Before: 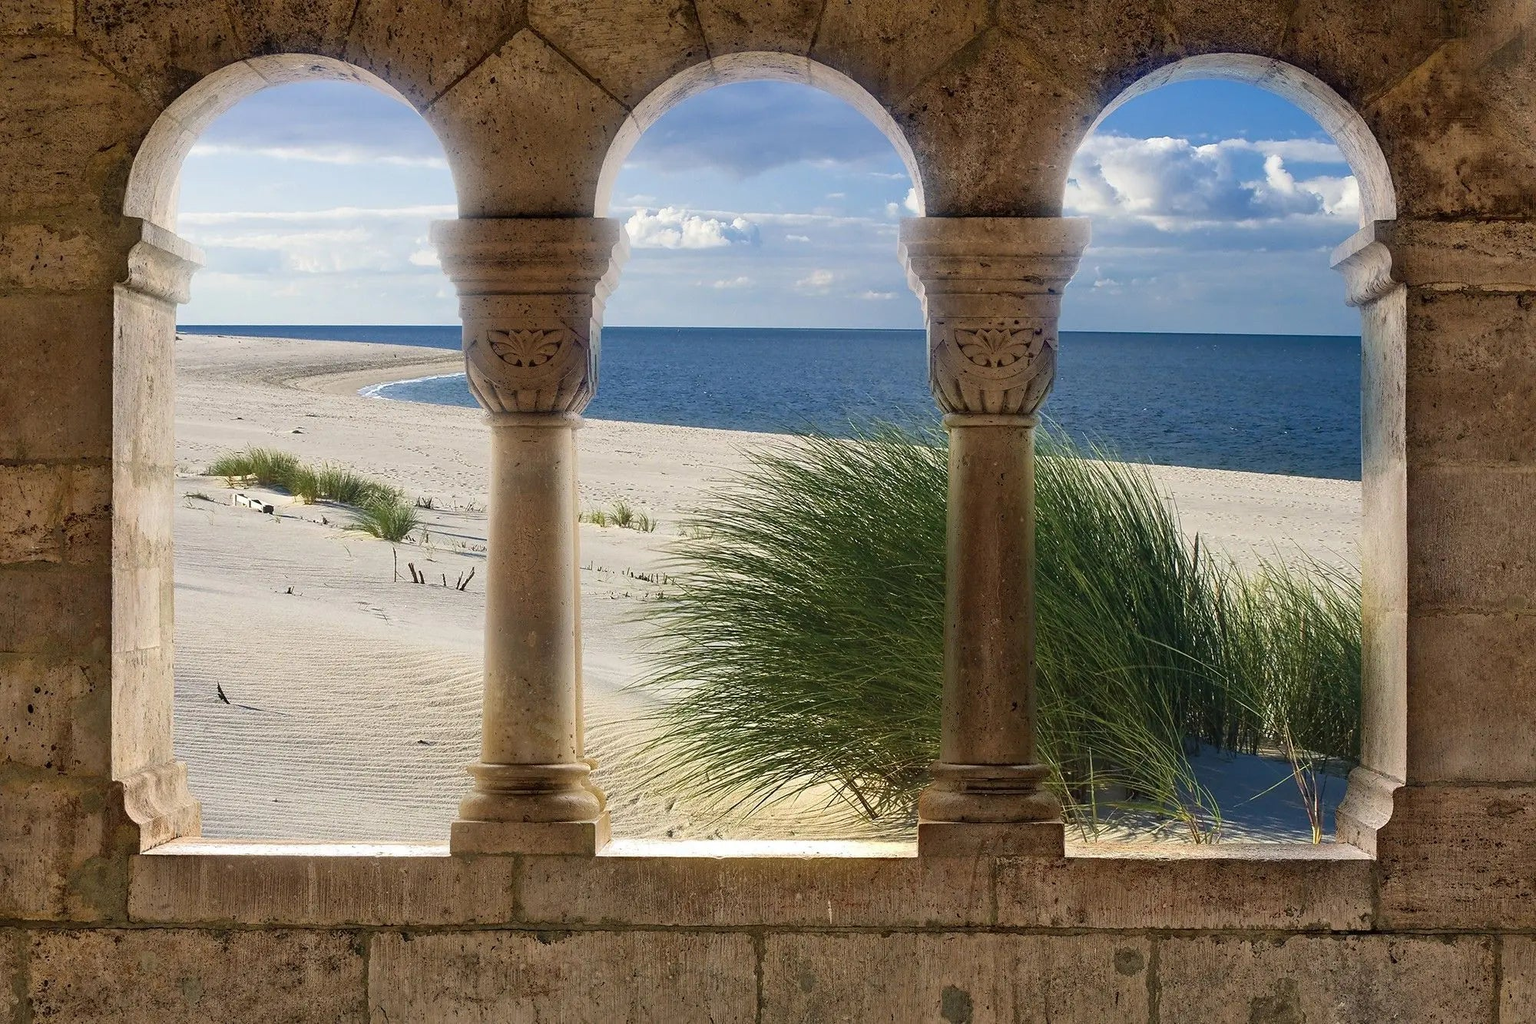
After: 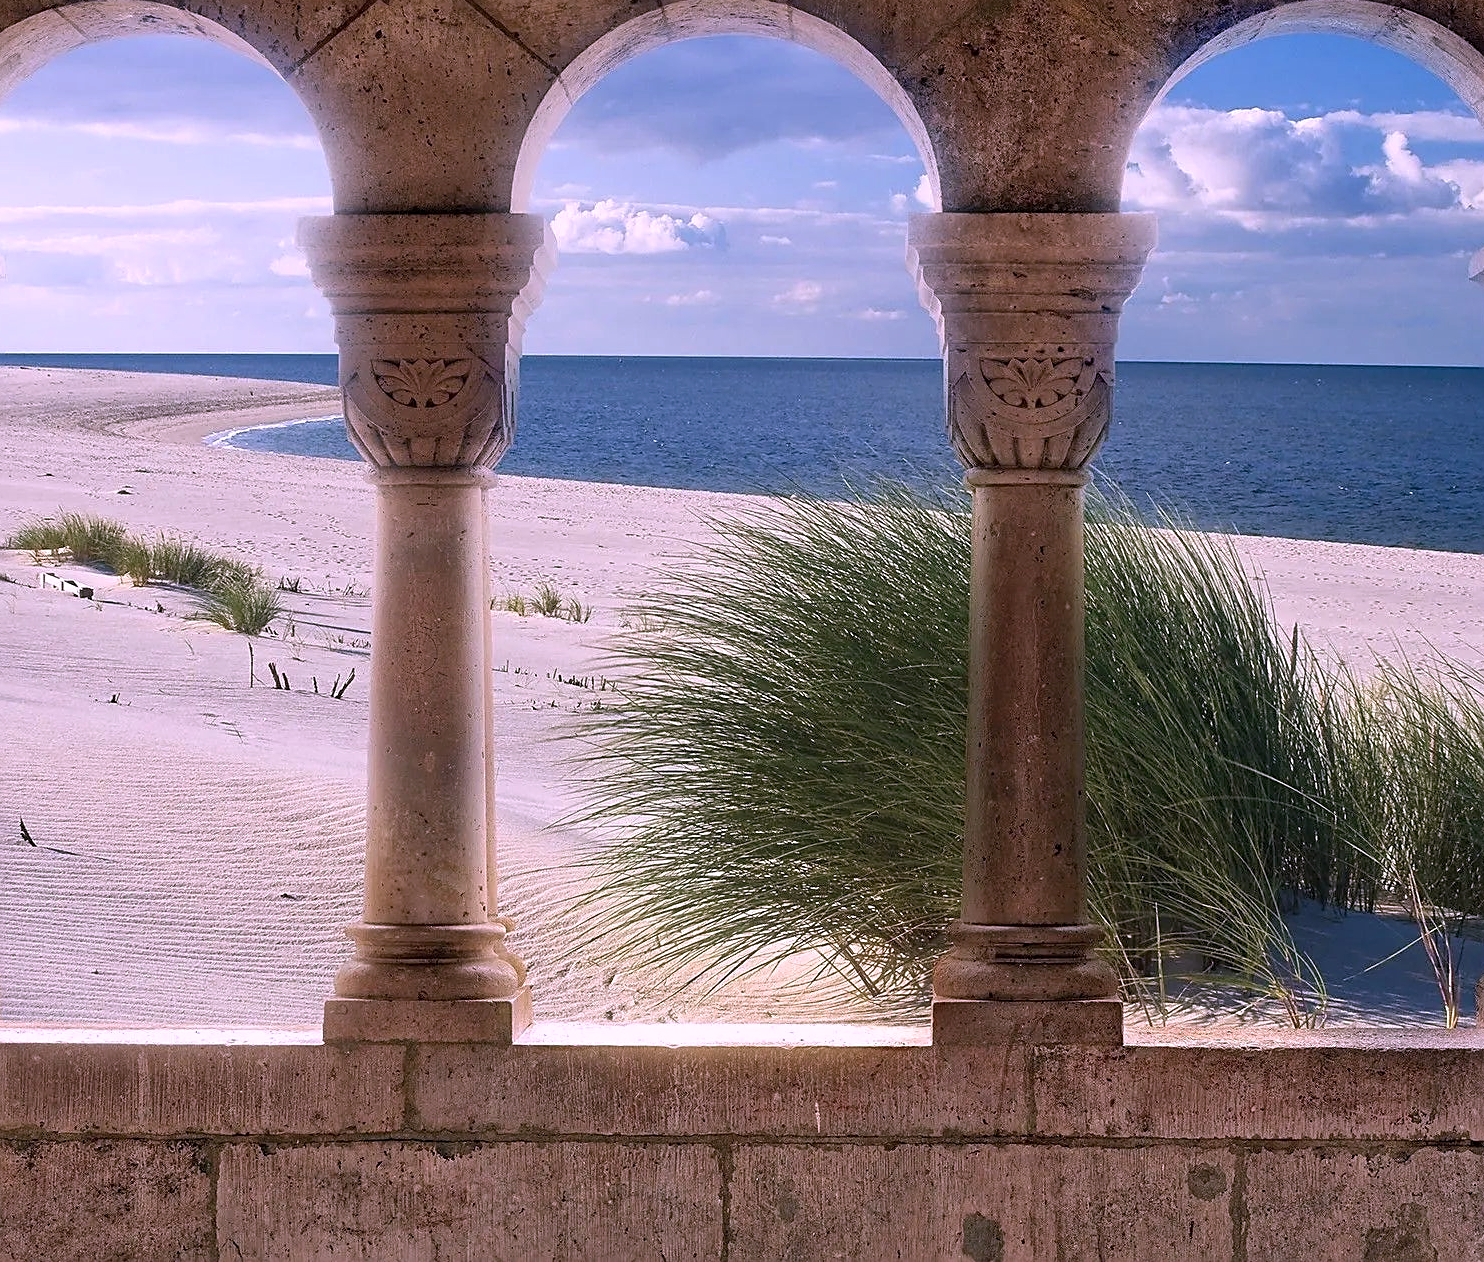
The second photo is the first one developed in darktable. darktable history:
crop and rotate: left 13.15%, top 5.251%, right 12.609%
bloom: size 3%, threshold 100%, strength 0%
sharpen: on, module defaults
color correction: highlights a* 15.46, highlights b* -20.56
